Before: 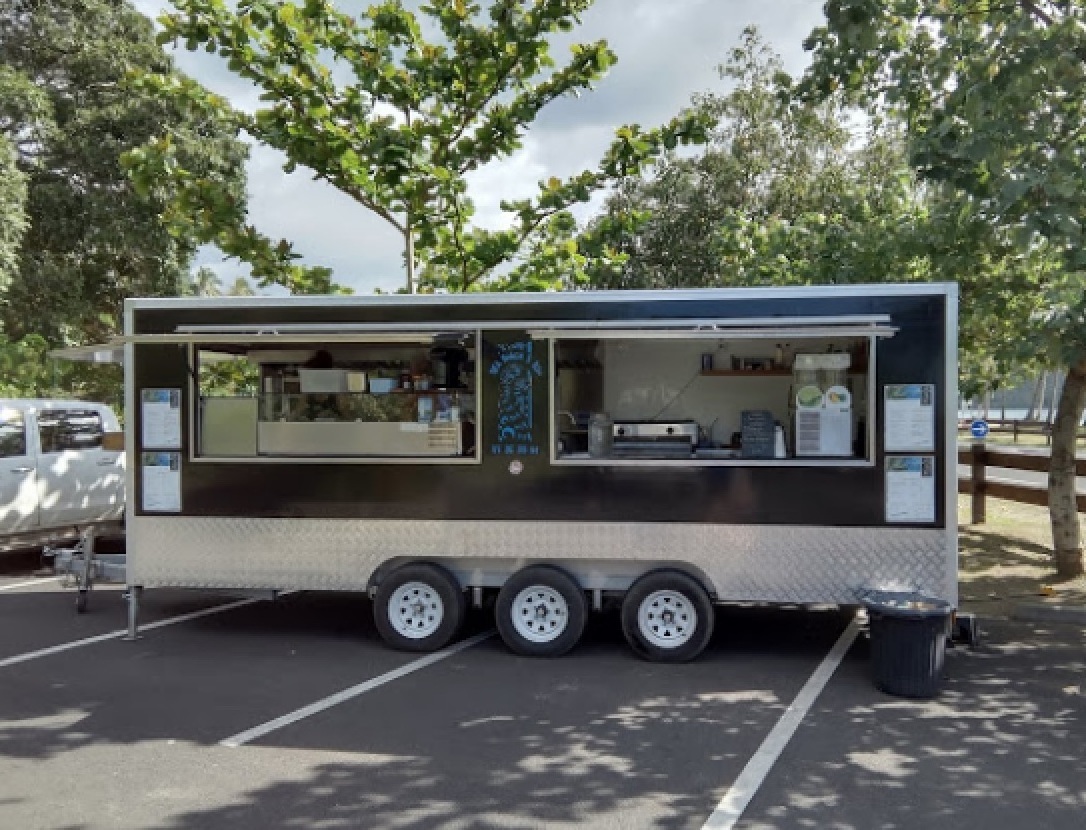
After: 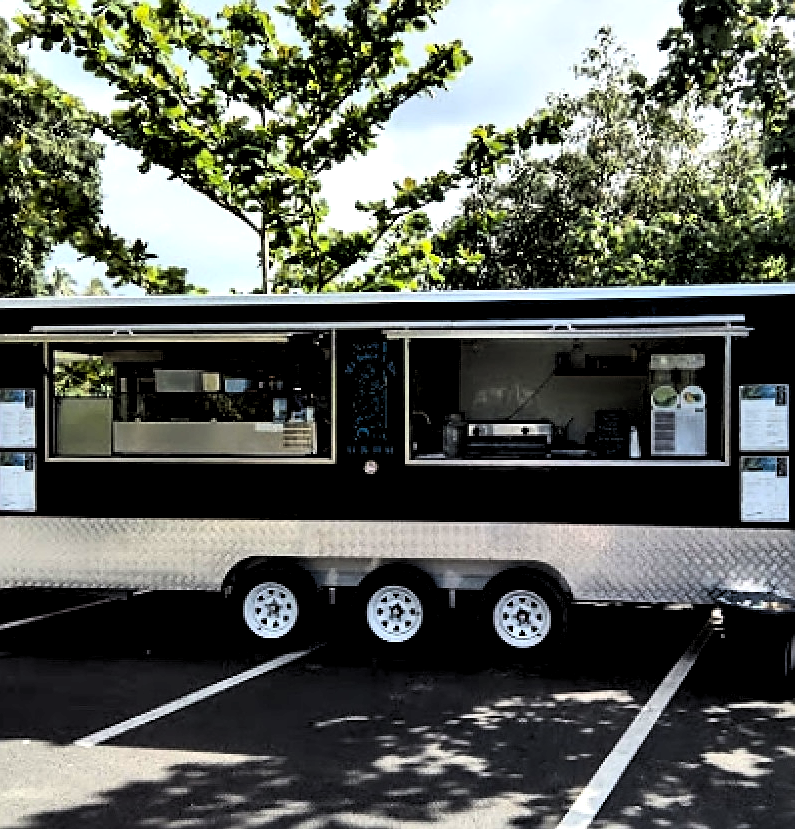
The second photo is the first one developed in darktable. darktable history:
contrast brightness saturation: contrast 0.24, brightness 0.09
sharpen: on, module defaults
crop: left 13.443%, right 13.31%
color balance rgb: perceptual brilliance grading › highlights 14.29%, perceptual brilliance grading › mid-tones -5.92%, perceptual brilliance grading › shadows -26.83%, global vibrance 31.18%
rgb levels: levels [[0.034, 0.472, 0.904], [0, 0.5, 1], [0, 0.5, 1]]
